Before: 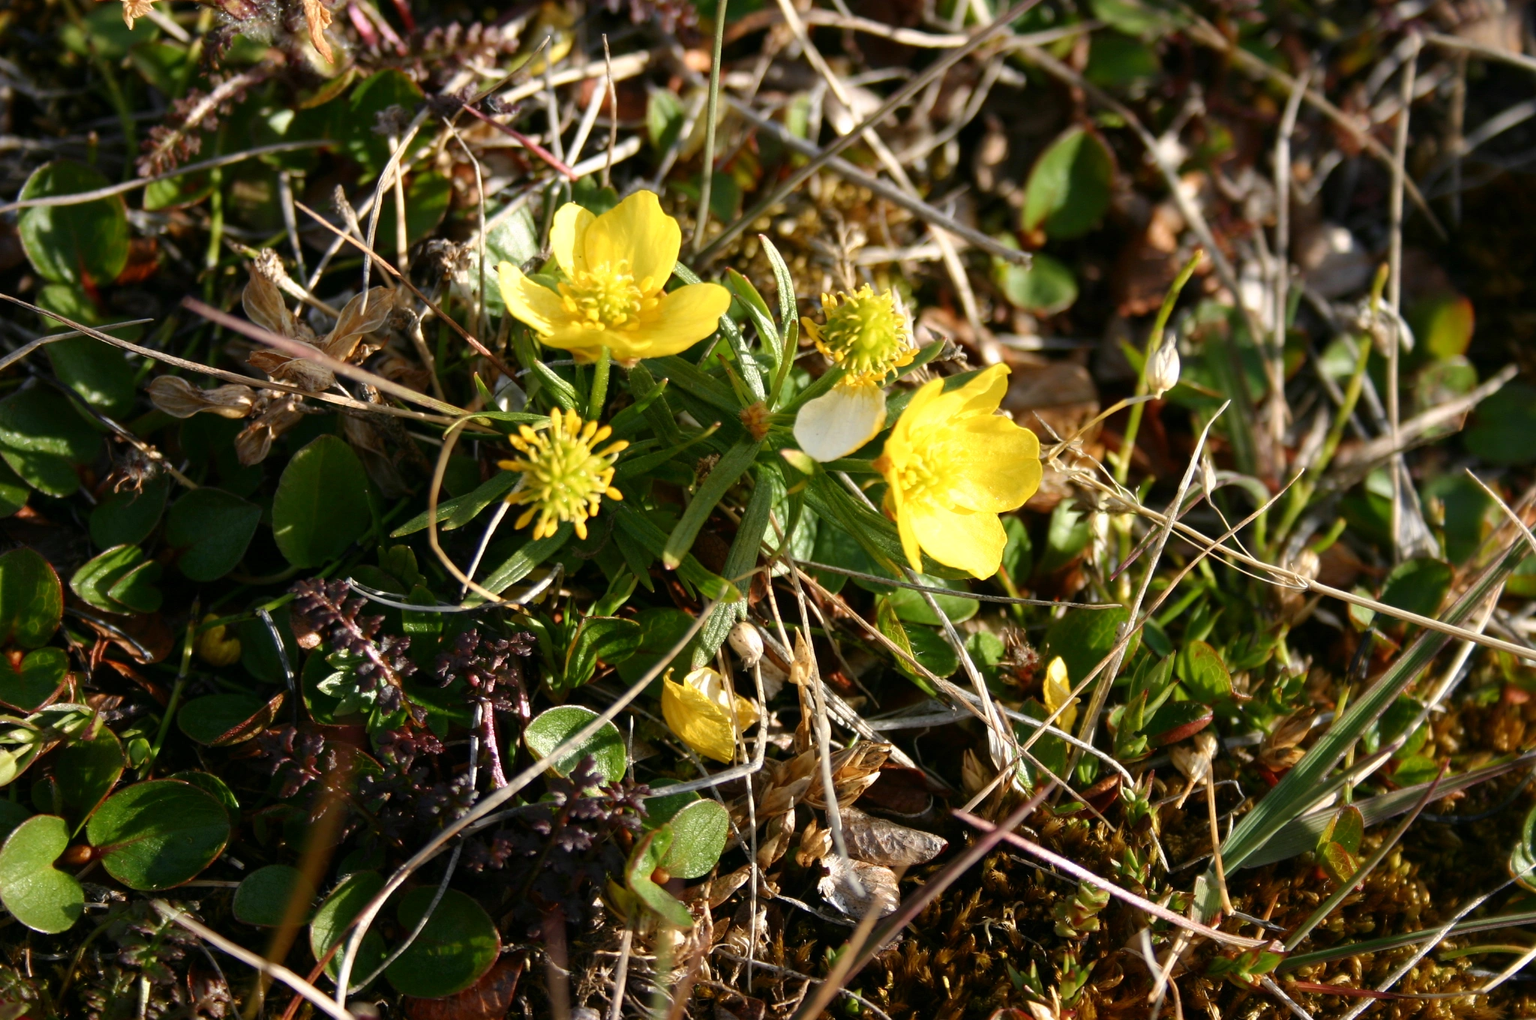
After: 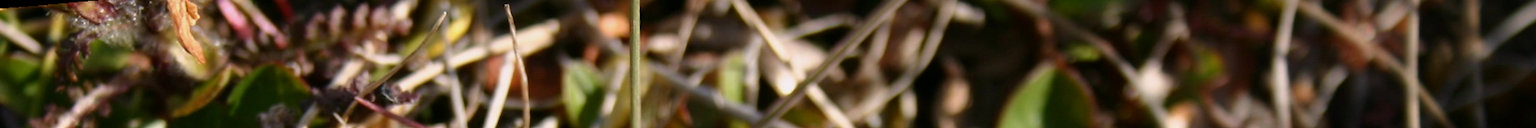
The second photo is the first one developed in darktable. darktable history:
exposure: exposure -0.116 EV, compensate exposure bias true, compensate highlight preservation false
graduated density: density 0.38 EV, hardness 21%, rotation -6.11°, saturation 32%
rotate and perspective: rotation -4.86°, automatic cropping off
crop and rotate: left 9.644%, top 9.491%, right 6.021%, bottom 80.509%
